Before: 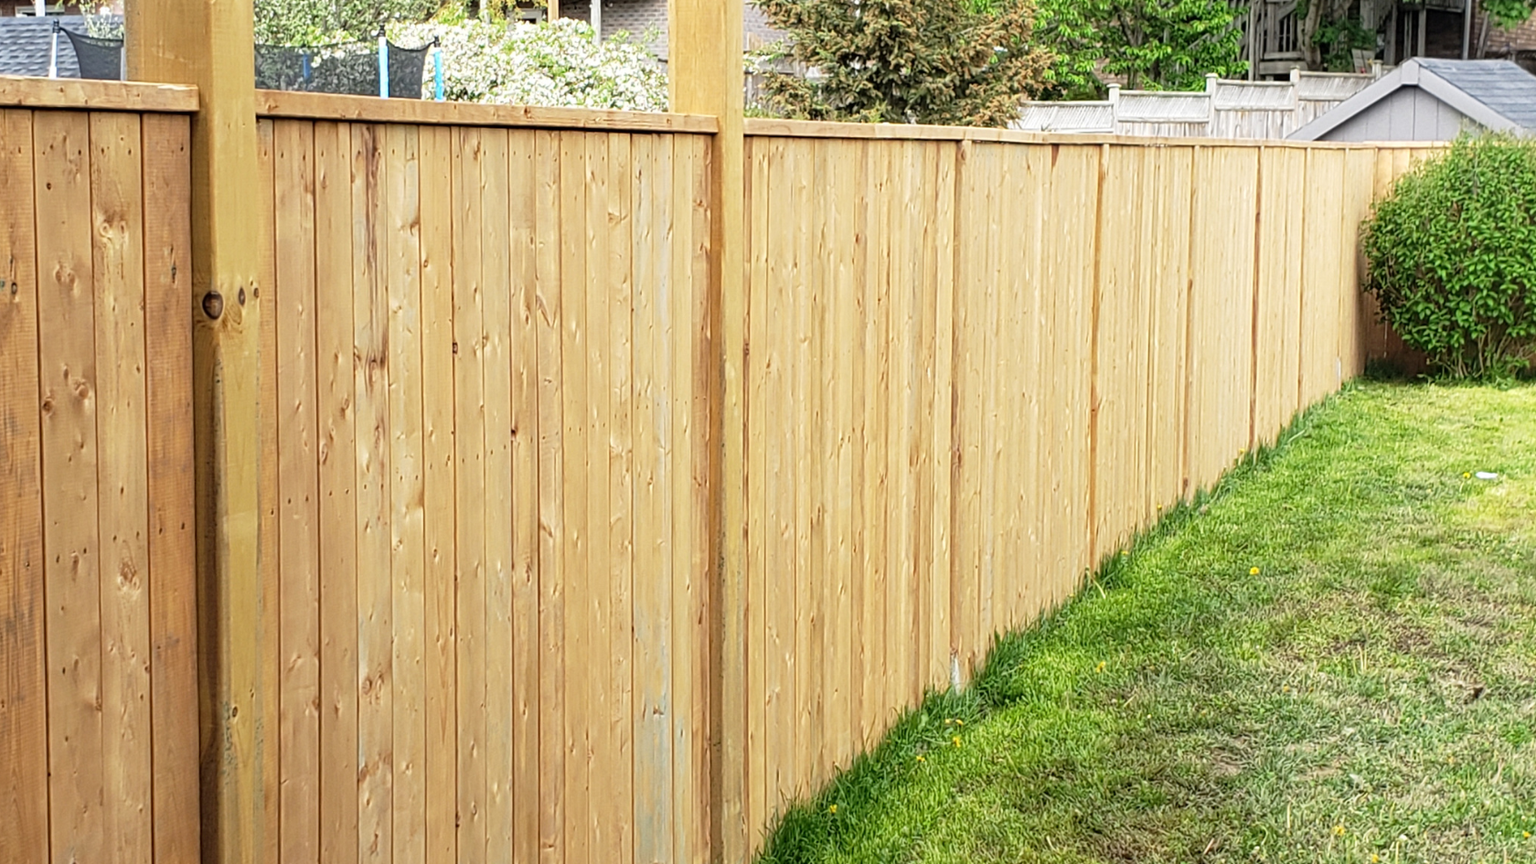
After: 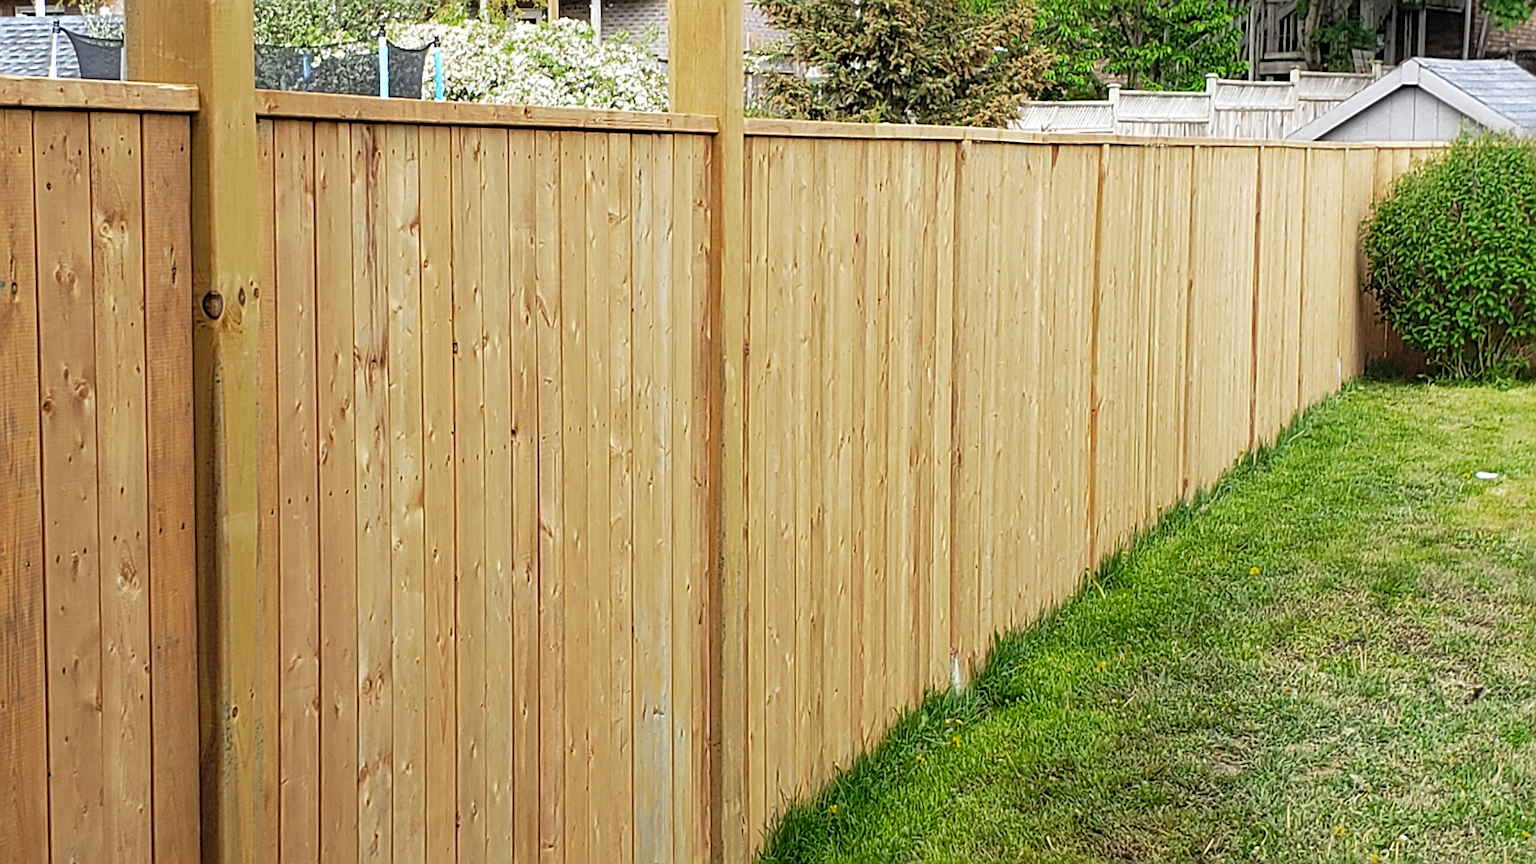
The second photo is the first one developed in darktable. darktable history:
color zones: curves: ch0 [(0.203, 0.433) (0.607, 0.517) (0.697, 0.696) (0.705, 0.897)]
sharpen: on, module defaults
